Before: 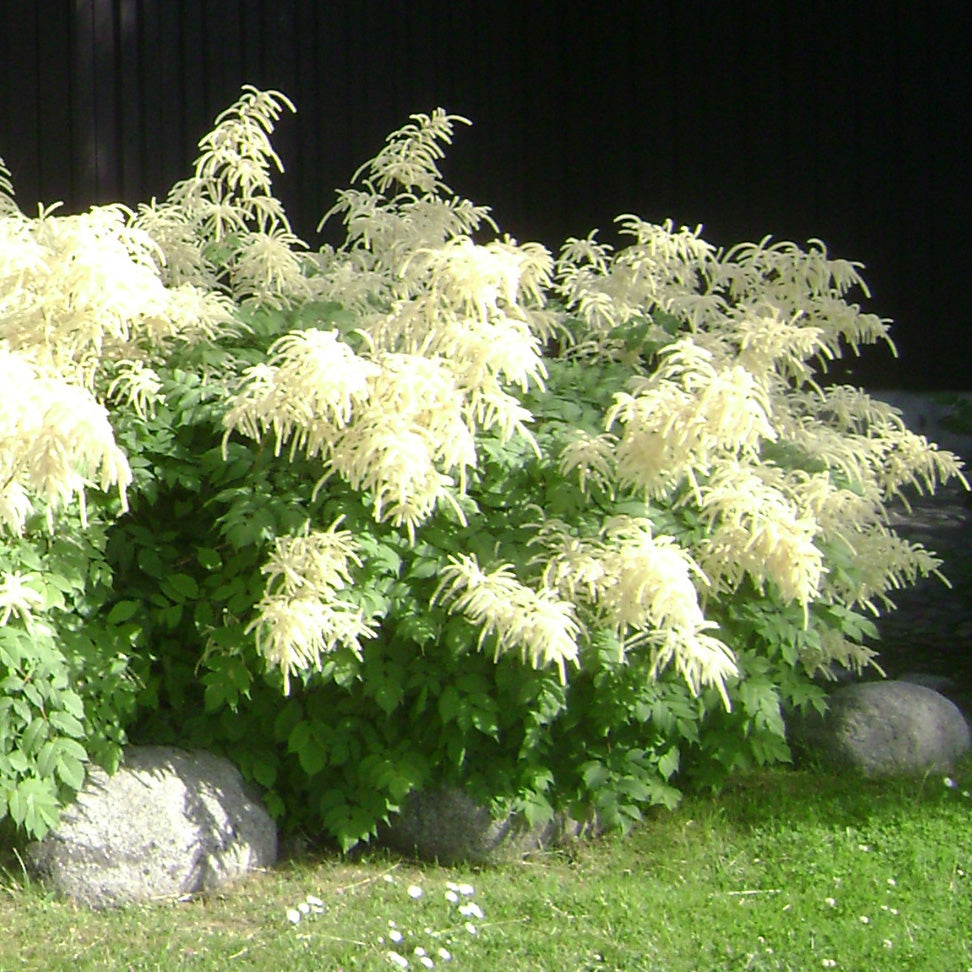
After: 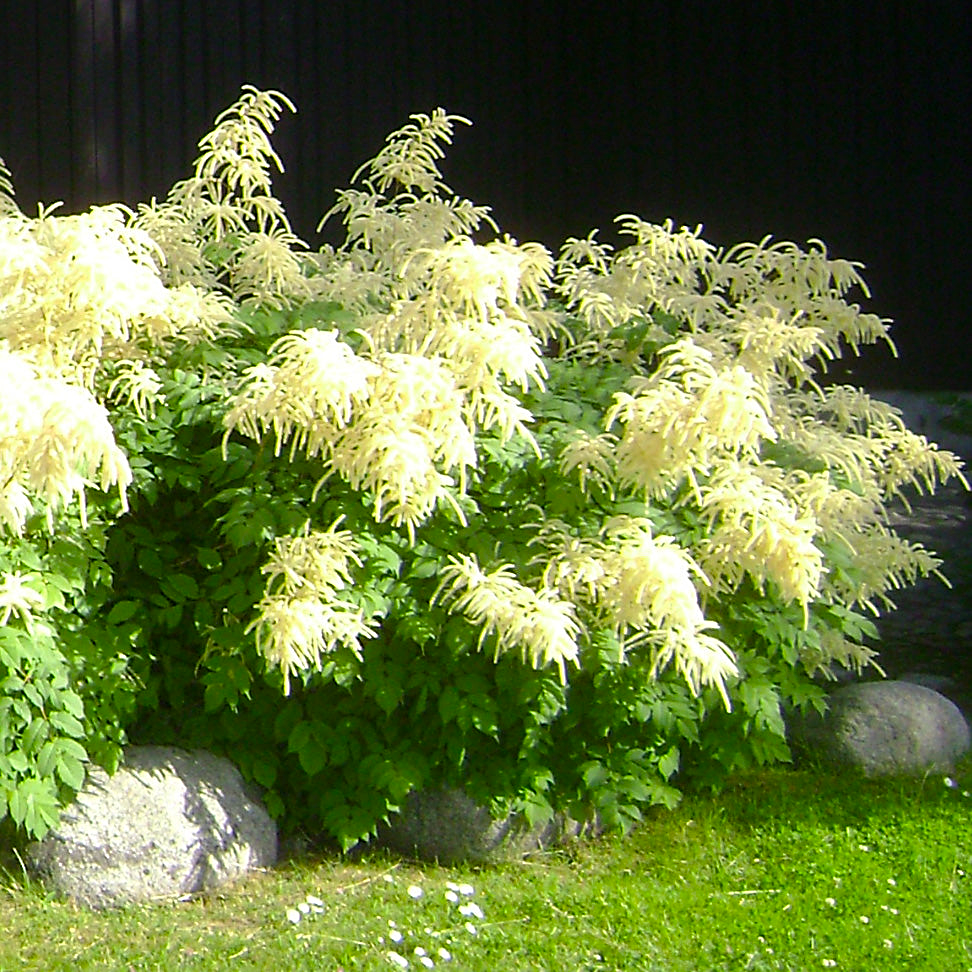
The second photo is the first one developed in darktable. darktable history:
color balance rgb: perceptual saturation grading › global saturation 30%, global vibrance 20%
sharpen: on, module defaults
